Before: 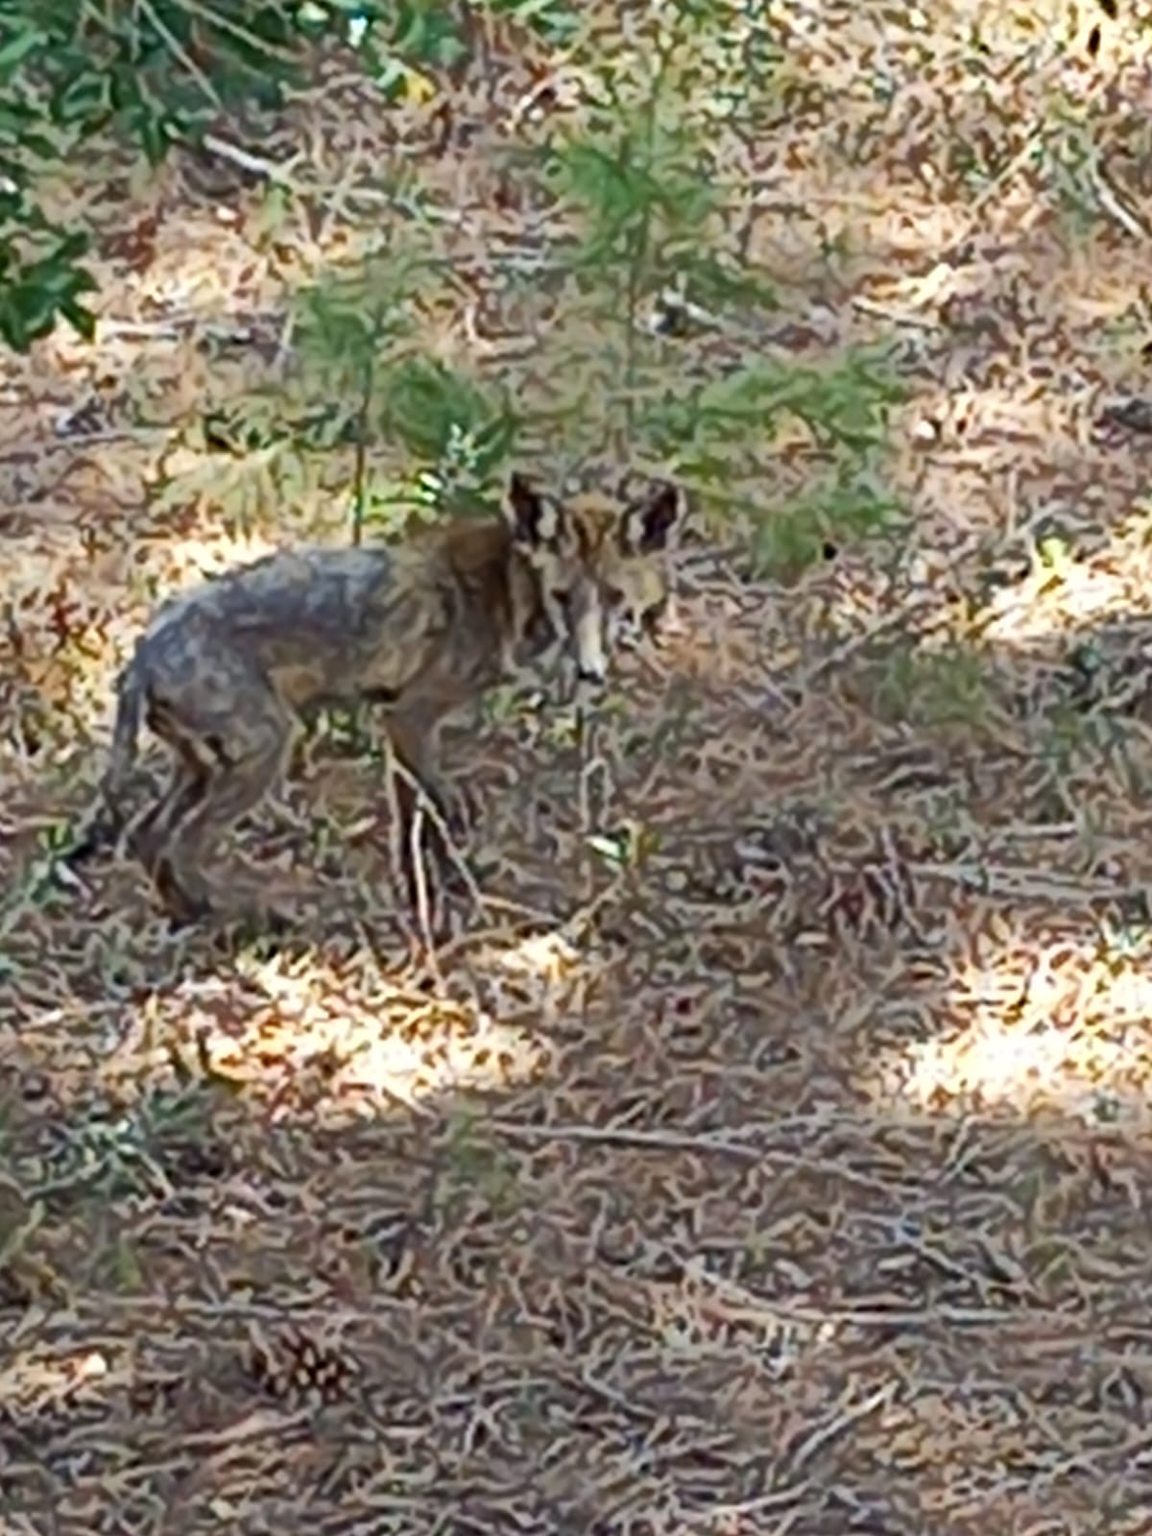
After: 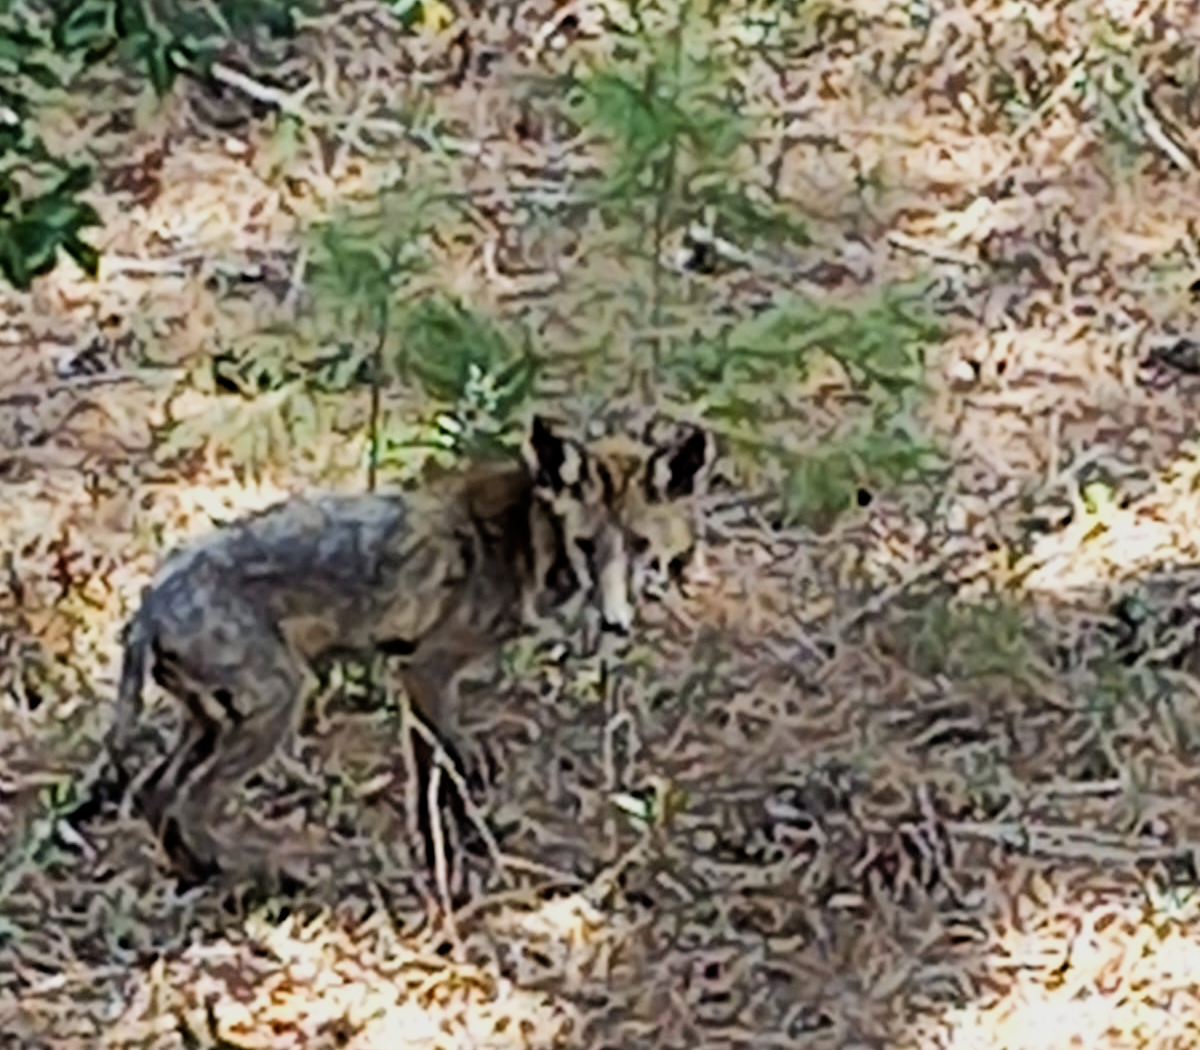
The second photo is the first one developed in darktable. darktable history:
filmic rgb: black relative exposure -5 EV, hardness 2.88, contrast 1.2, highlights saturation mix -30%
crop and rotate: top 4.848%, bottom 29.503%
shadows and highlights: shadows 0, highlights 40
